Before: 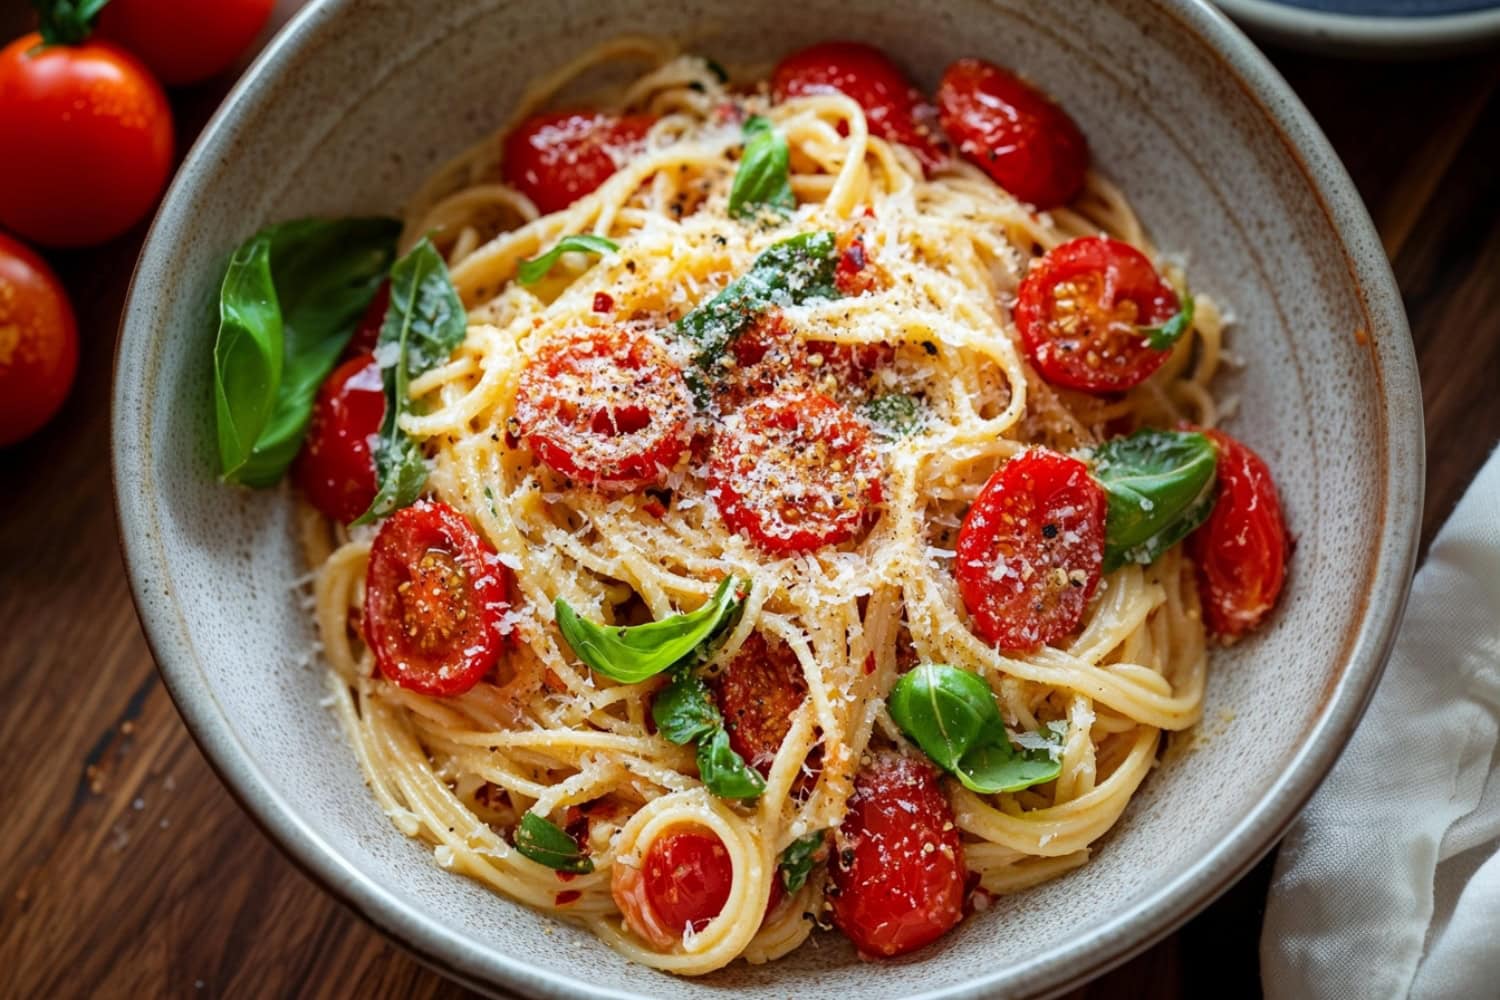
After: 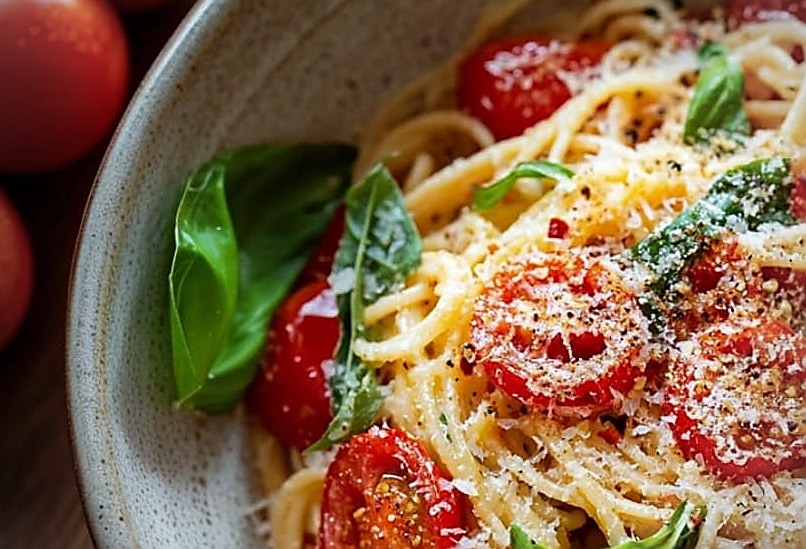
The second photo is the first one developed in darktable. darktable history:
sharpen: radius 1.356, amount 1.254, threshold 0.642
crop and rotate: left 3.038%, top 7.423%, right 43.199%, bottom 37.579%
tone equalizer: edges refinement/feathering 500, mask exposure compensation -1.57 EV, preserve details no
vignetting: on, module defaults
